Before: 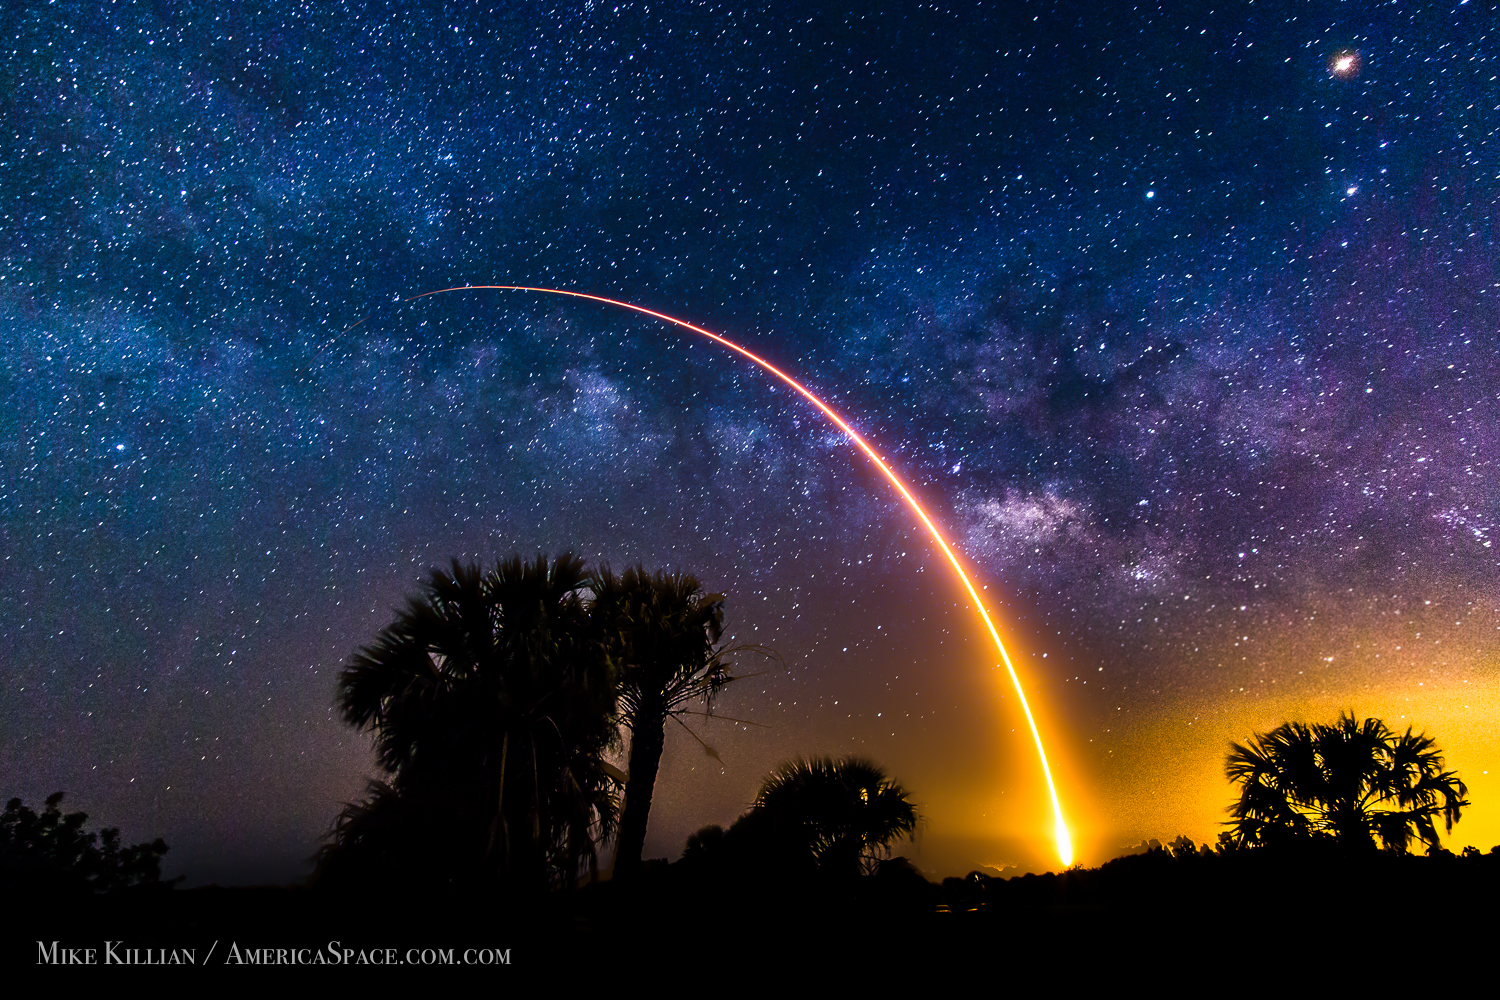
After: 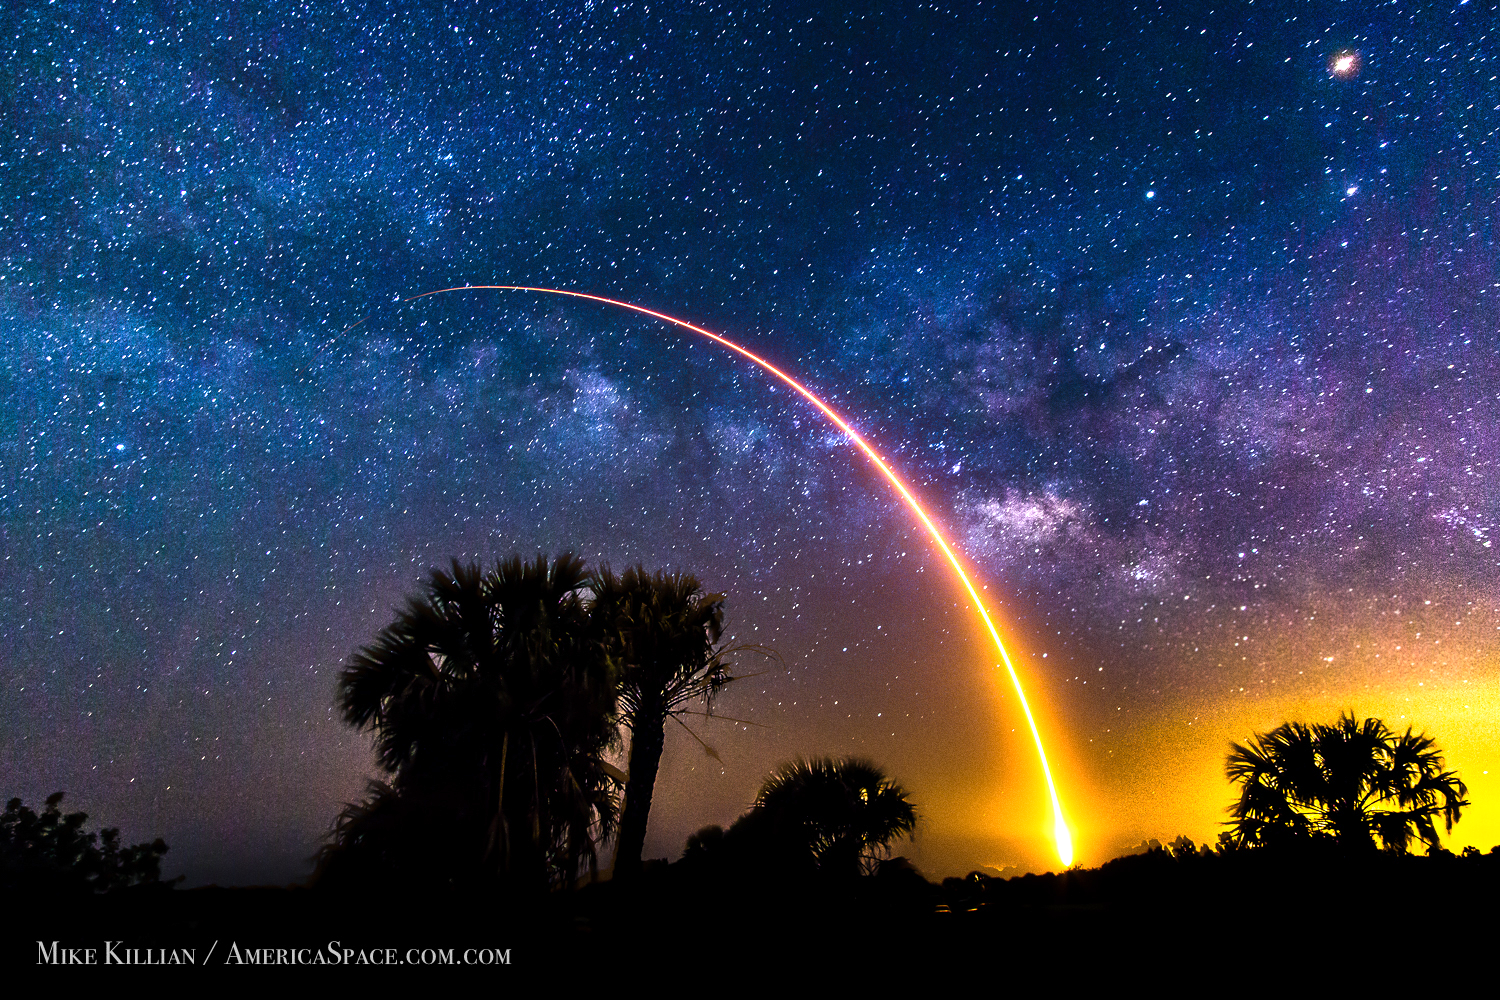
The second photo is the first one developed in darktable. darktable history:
grain: coarseness 0.09 ISO
exposure: exposure 0.564 EV, compensate highlight preservation false
tone equalizer: on, module defaults
